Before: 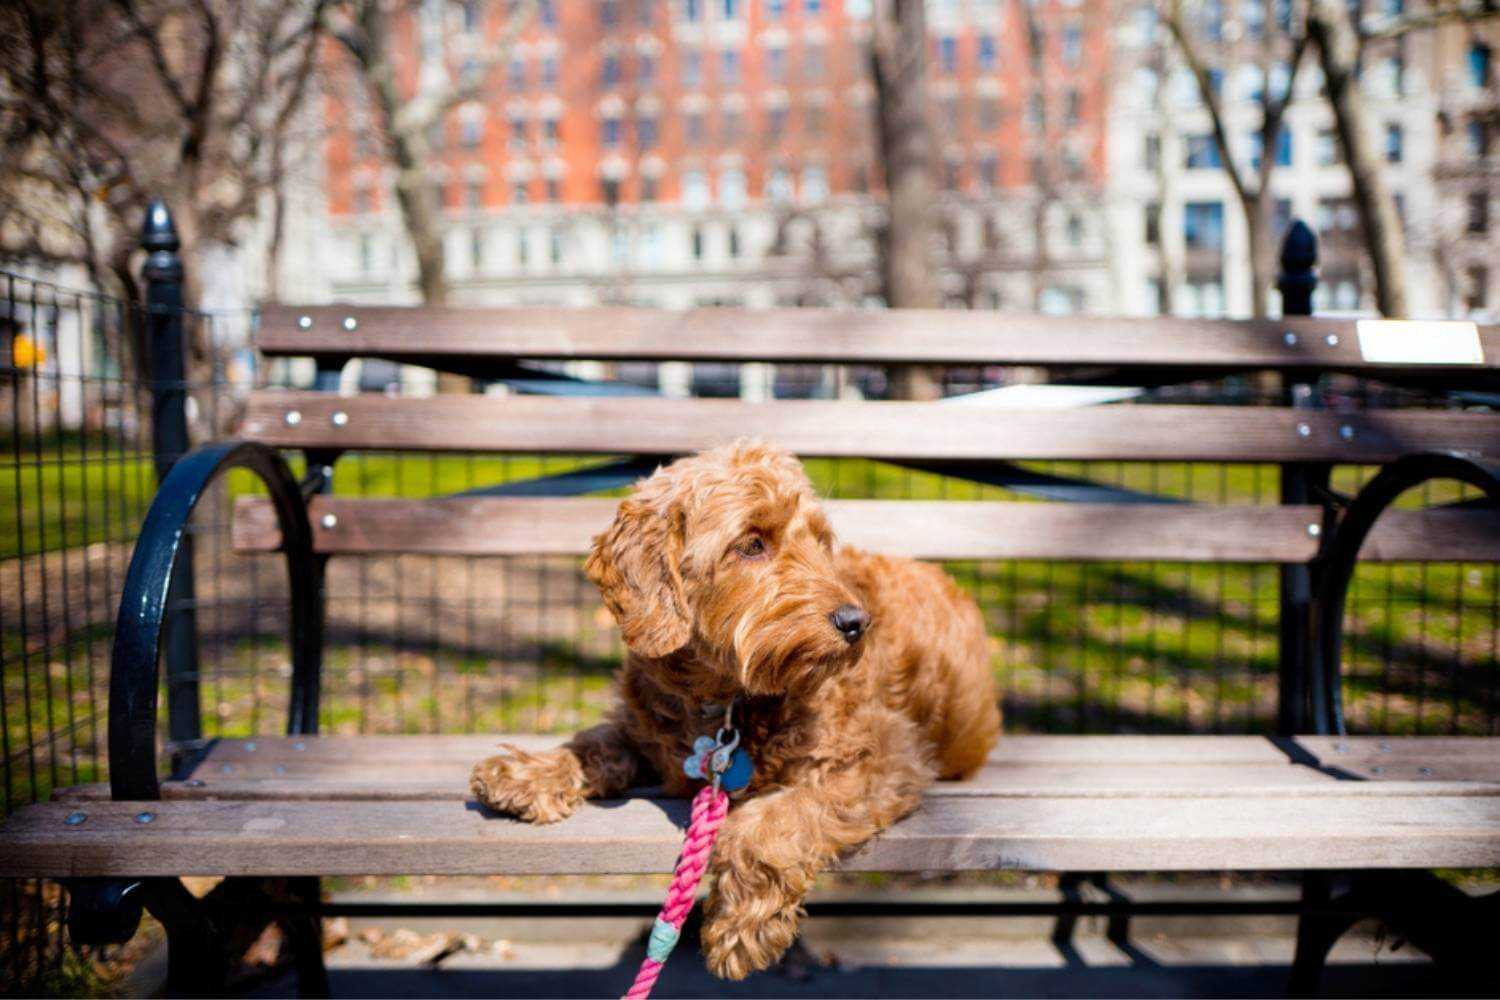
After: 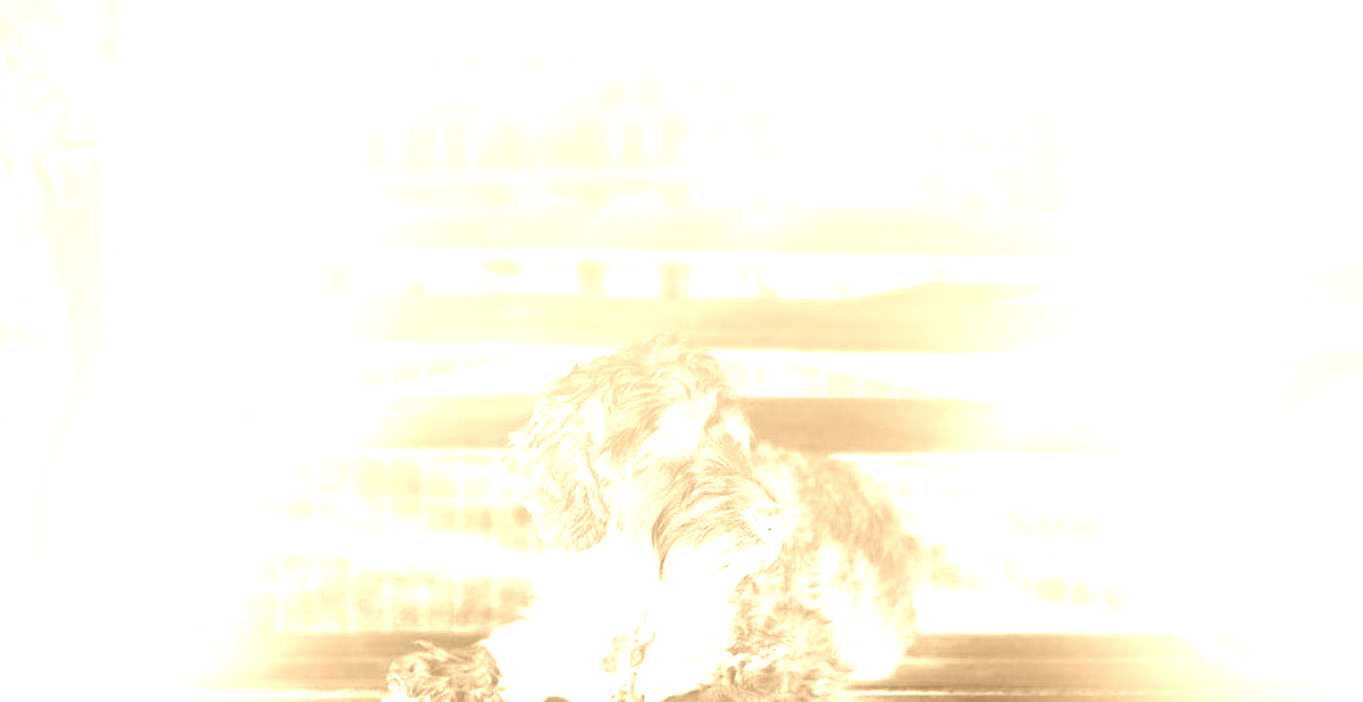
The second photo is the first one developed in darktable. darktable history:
exposure: black level correction 0, exposure 1.2 EV, compensate exposure bias true, compensate highlight preservation false
colorize: hue 28.8°, source mix 100%
bloom: size 40%
crop: left 5.596%, top 10.314%, right 3.534%, bottom 19.395%
sharpen: on, module defaults
graduated density: density -3.9 EV
